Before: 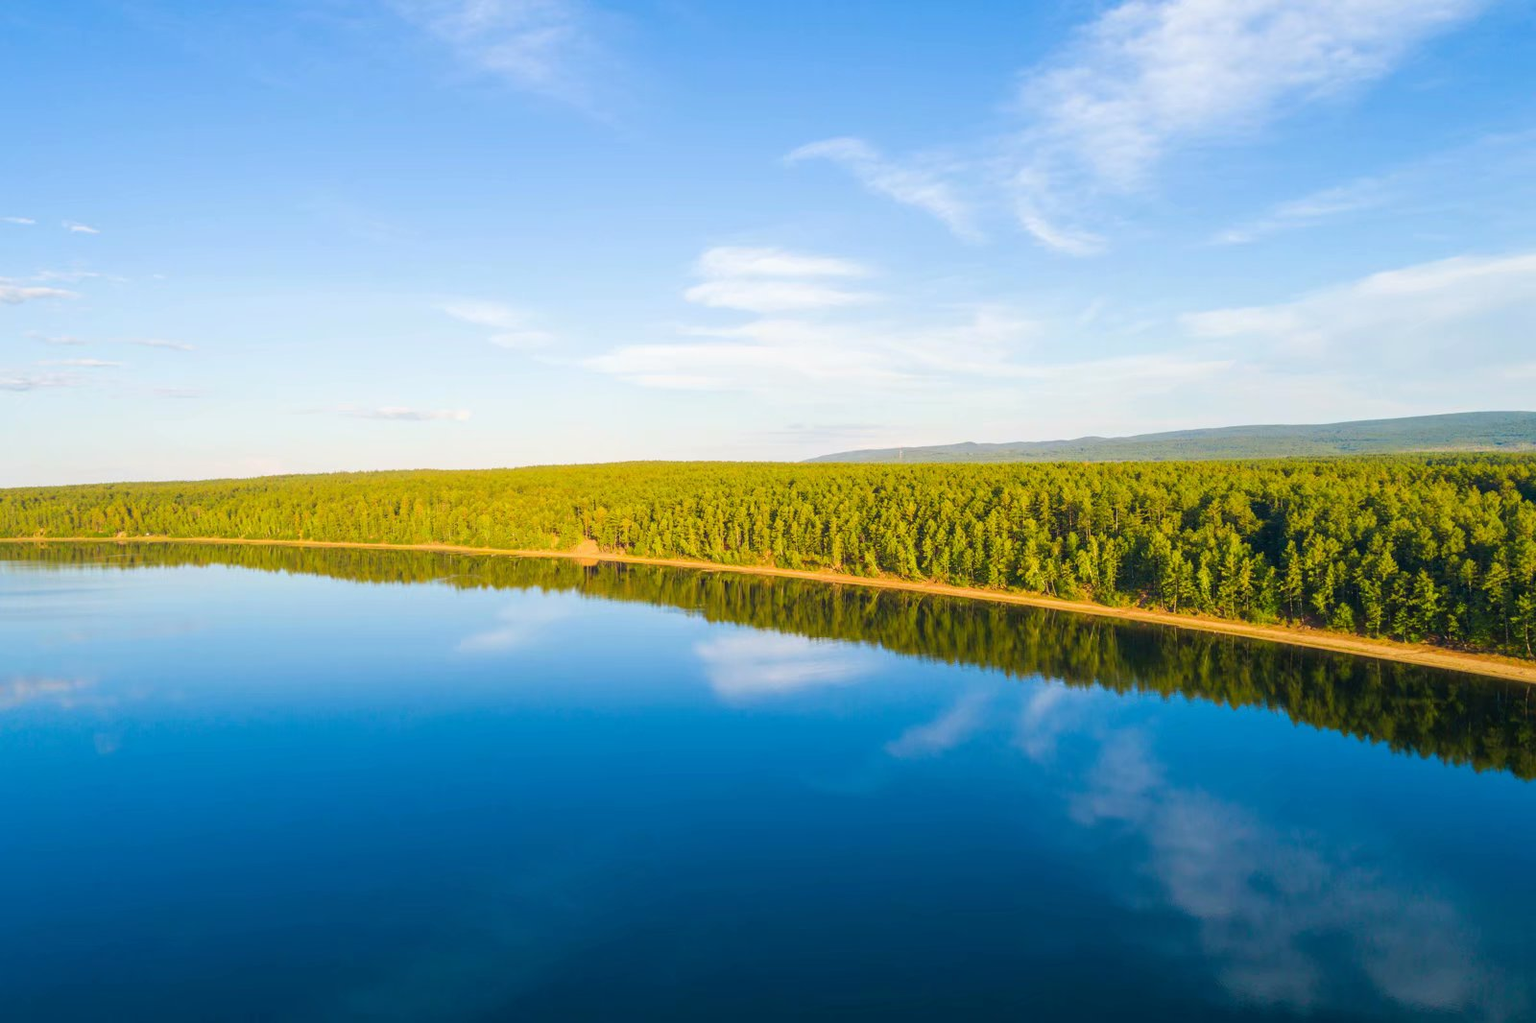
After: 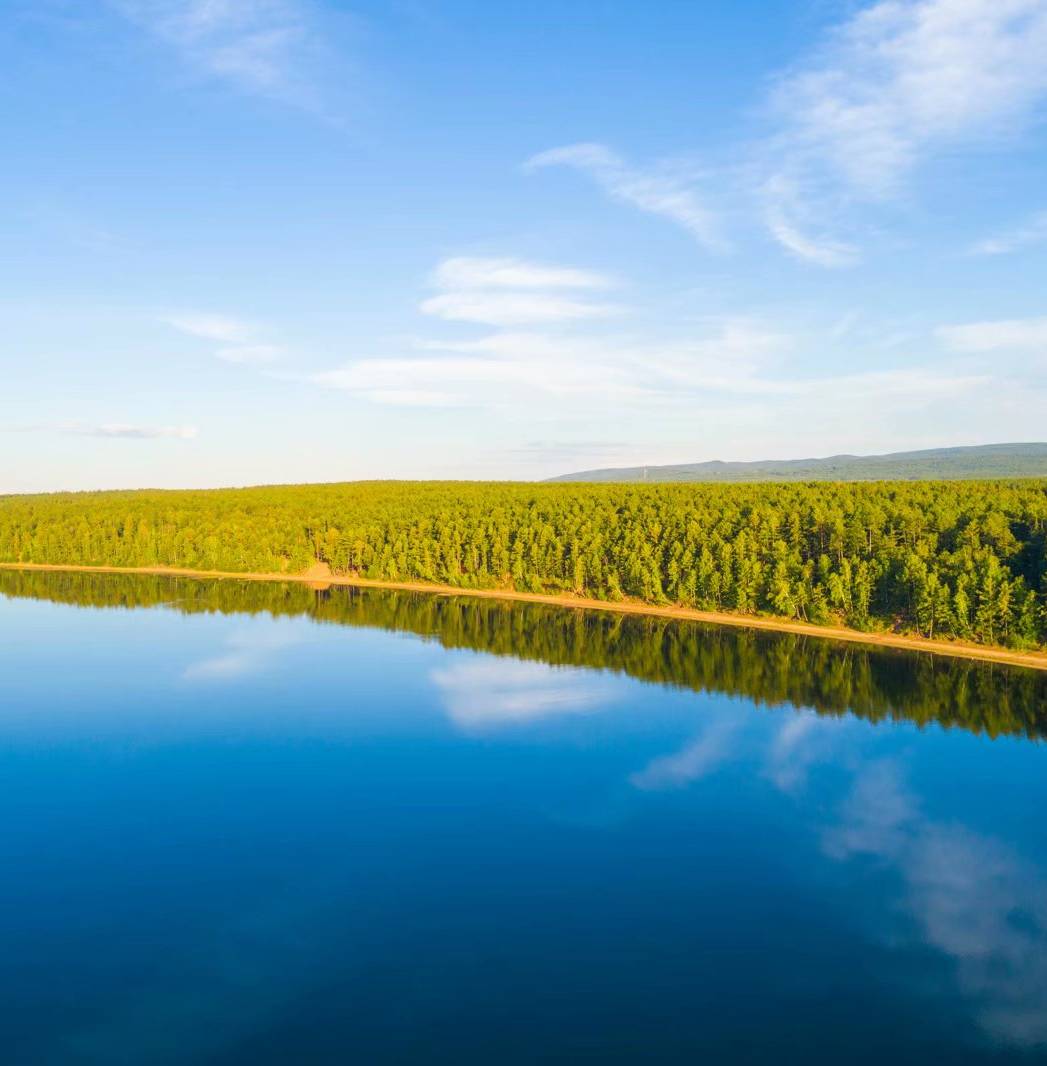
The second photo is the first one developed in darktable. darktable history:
crop and rotate: left 18.412%, right 16.098%
